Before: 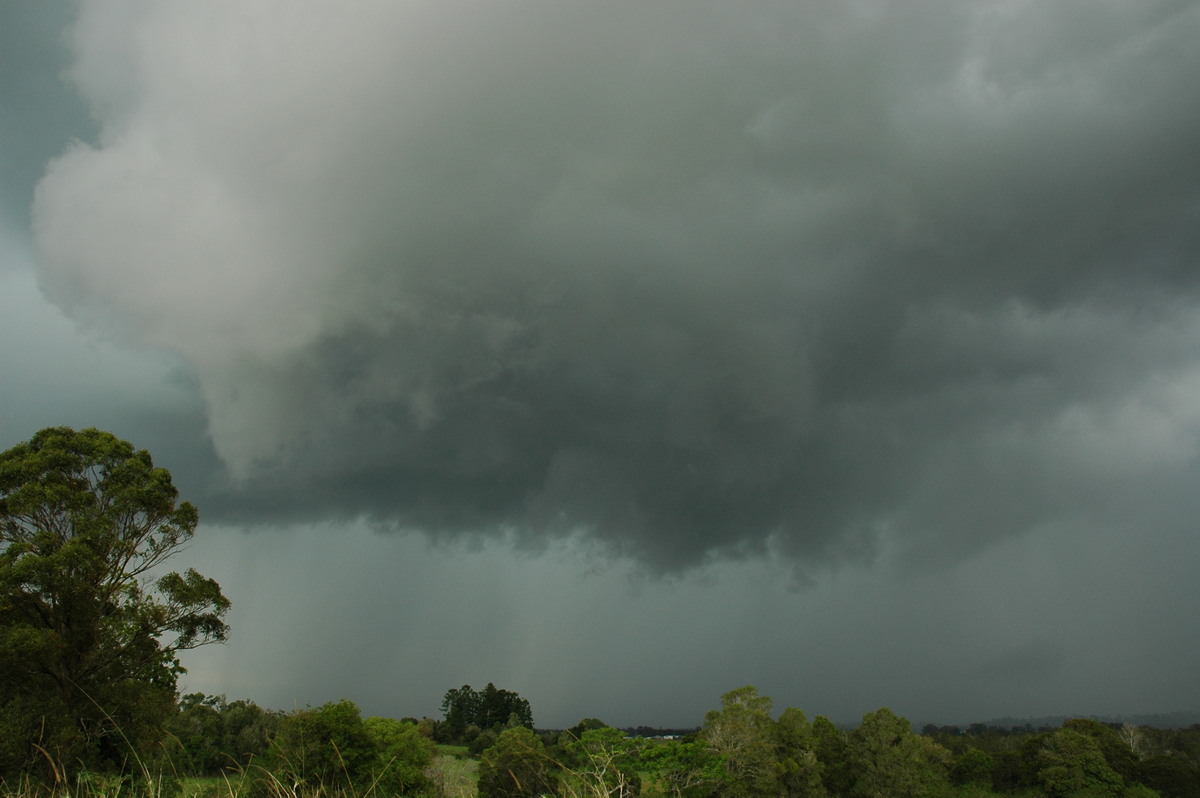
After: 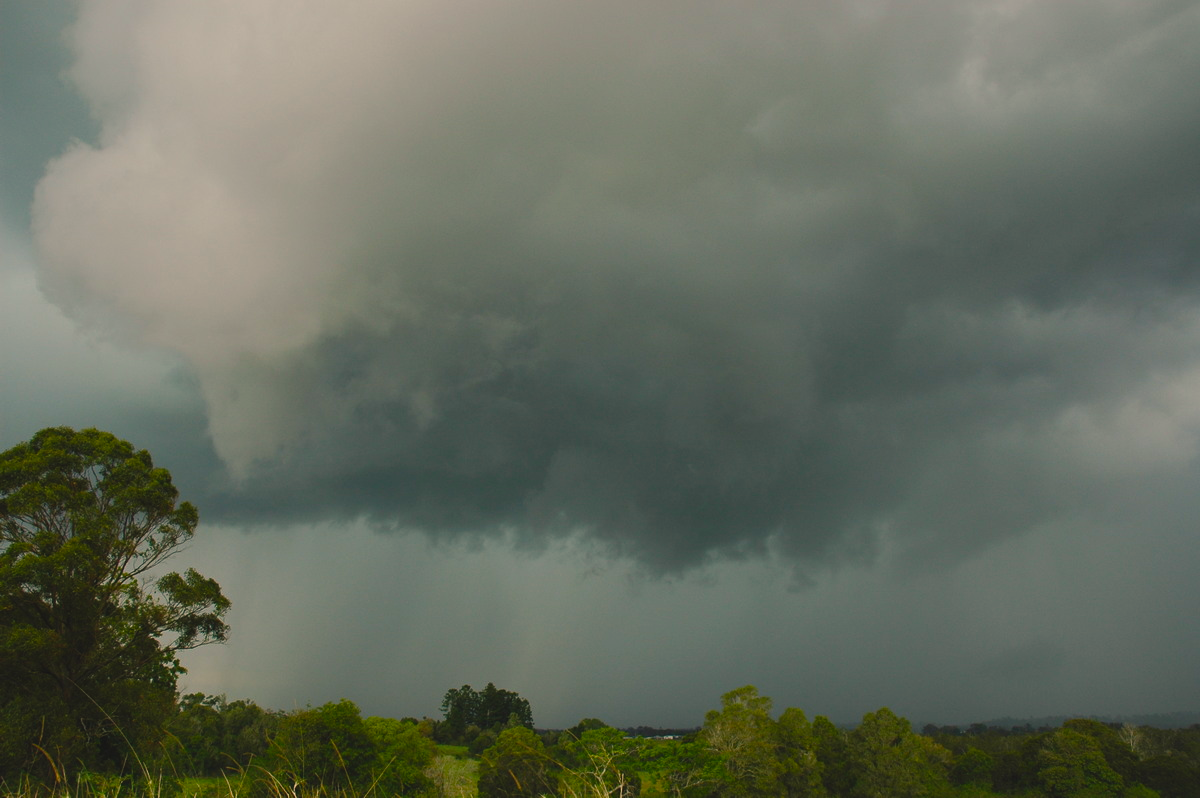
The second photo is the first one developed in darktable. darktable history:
color balance rgb: shadows lift › chroma 2%, shadows lift › hue 247.2°, power › chroma 0.3%, power › hue 25.2°, highlights gain › chroma 3%, highlights gain › hue 60°, global offset › luminance 0.75%, perceptual saturation grading › global saturation 20%, perceptual saturation grading › highlights -20%, perceptual saturation grading › shadows 30%, global vibrance 20%
